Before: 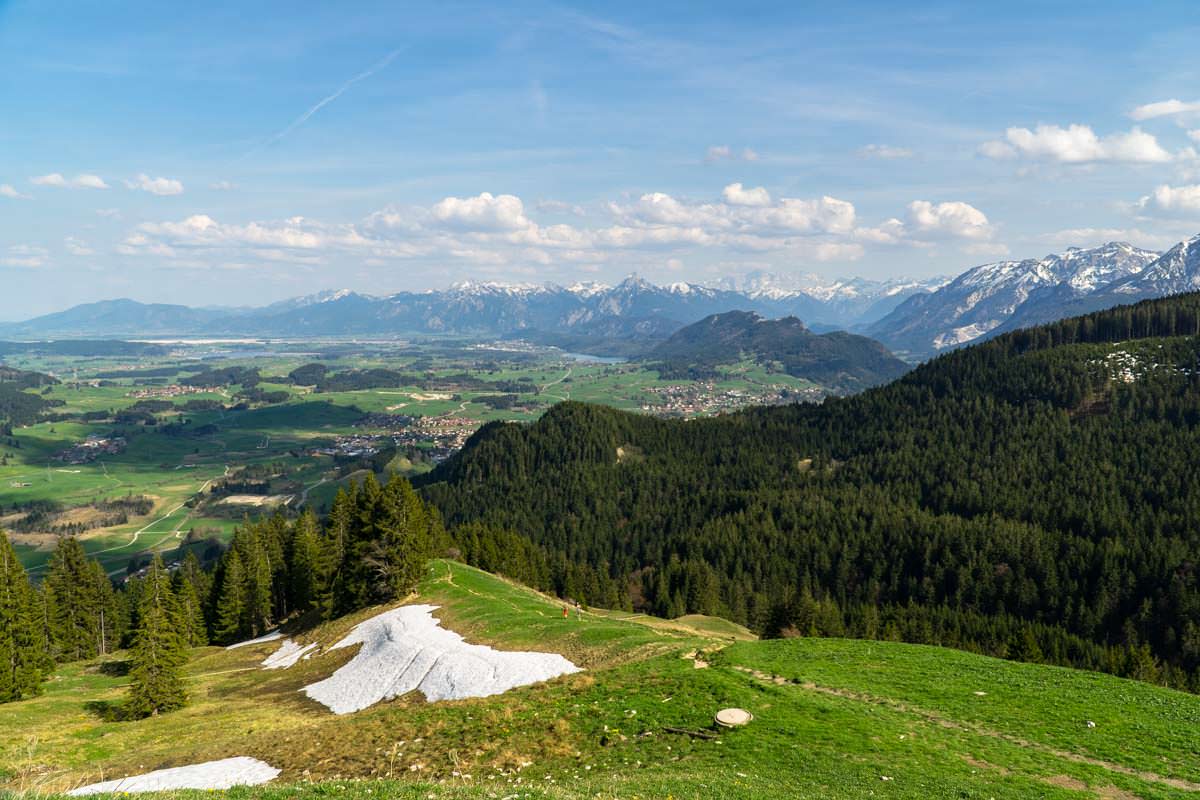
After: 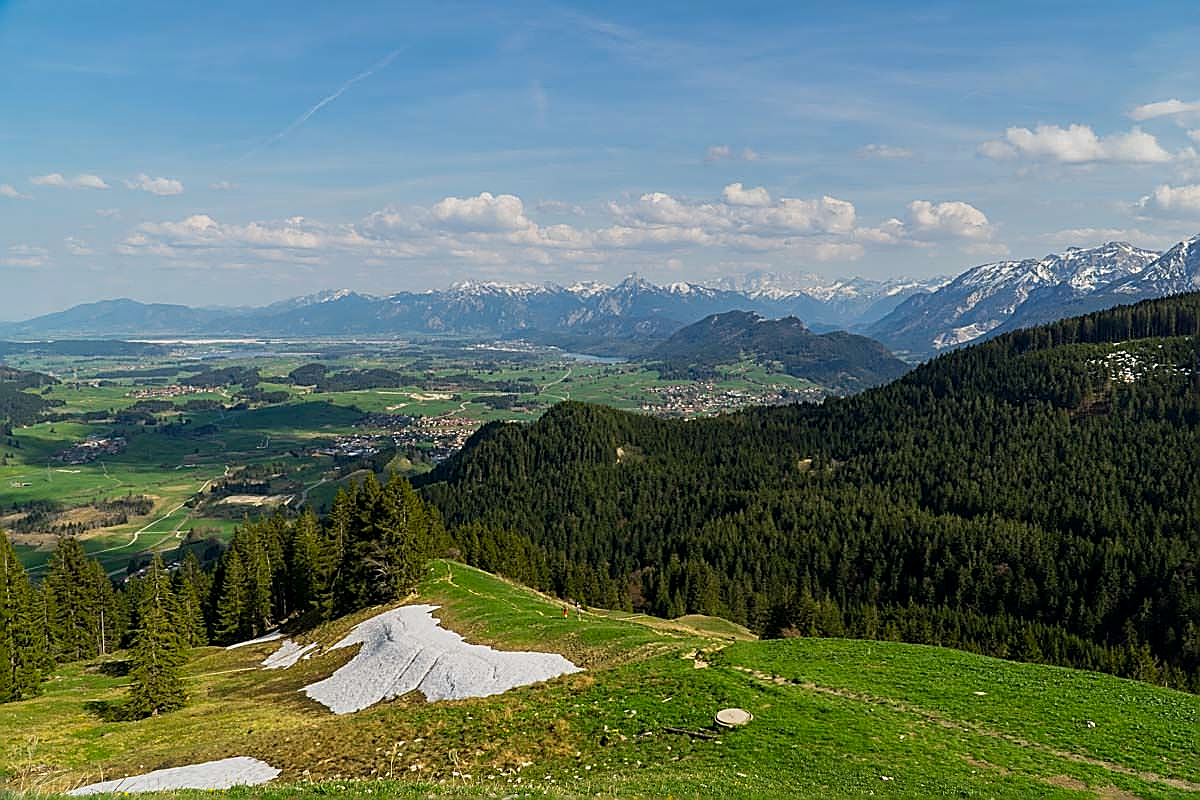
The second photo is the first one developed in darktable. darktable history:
sharpen: radius 1.669, amount 1.279
shadows and highlights: radius 121.61, shadows 21.81, white point adjustment -9.53, highlights -13.48, soften with gaussian
exposure: black level correction 0.002, exposure -0.107 EV, compensate exposure bias true, compensate highlight preservation false
levels: levels [0, 0.499, 1]
